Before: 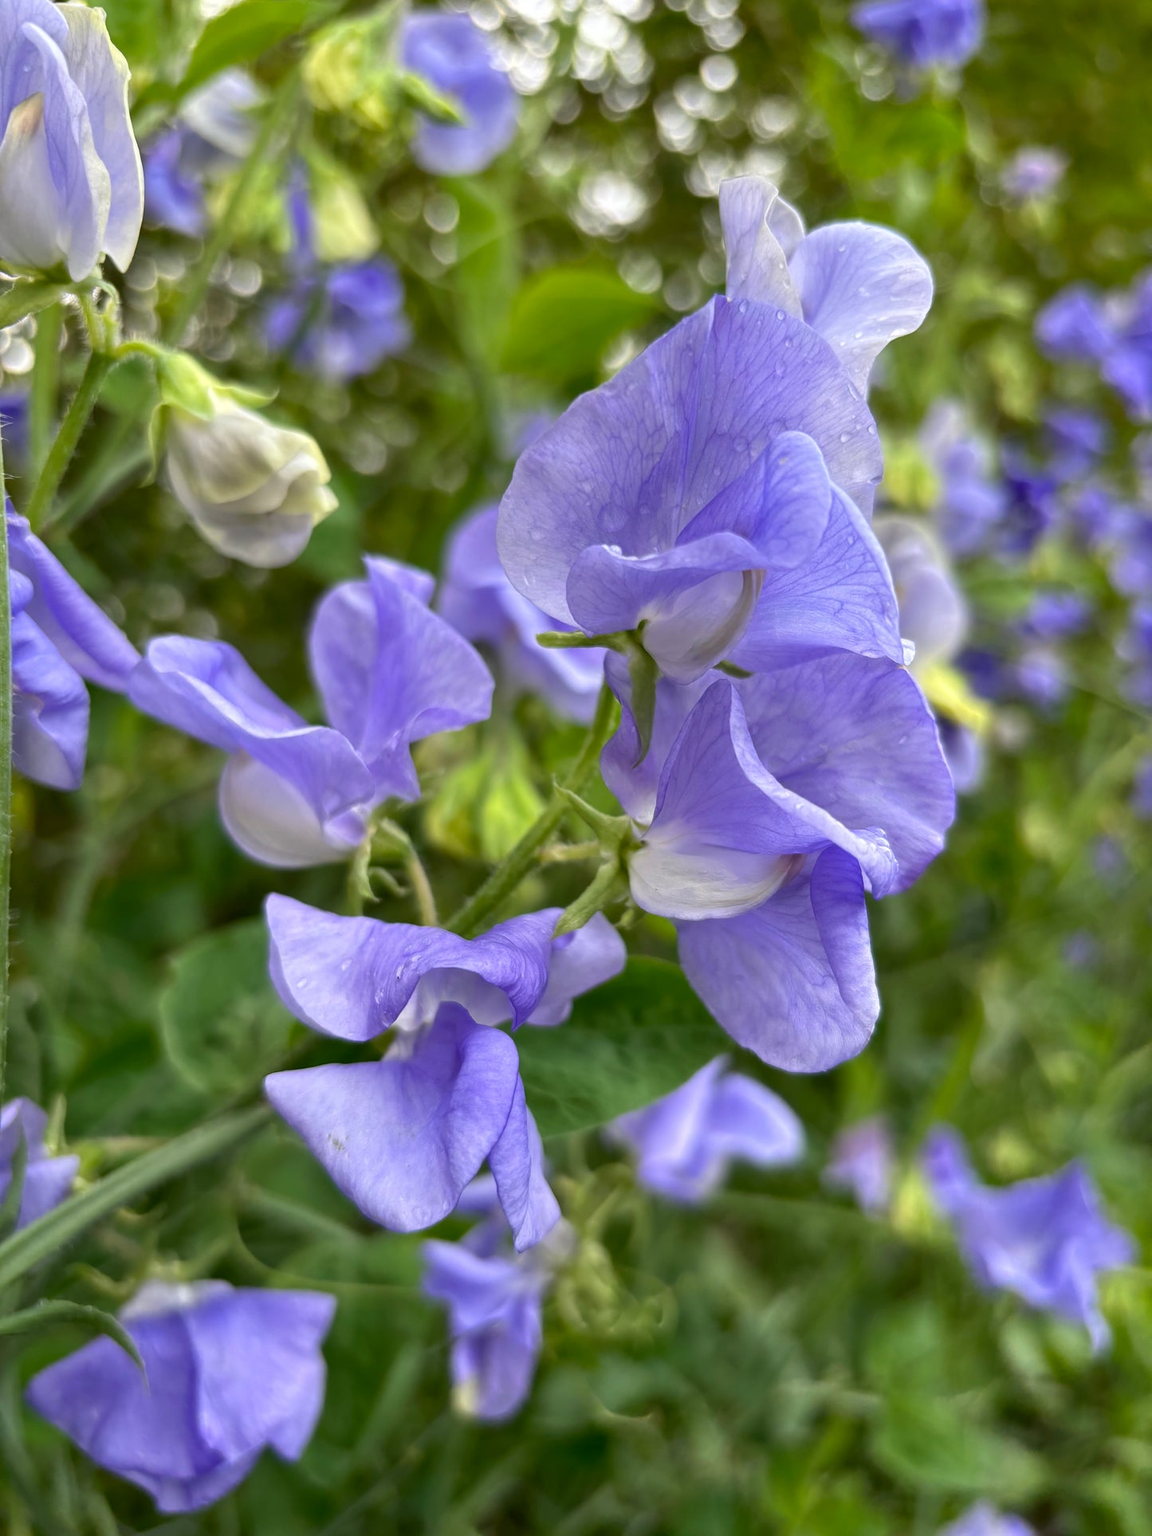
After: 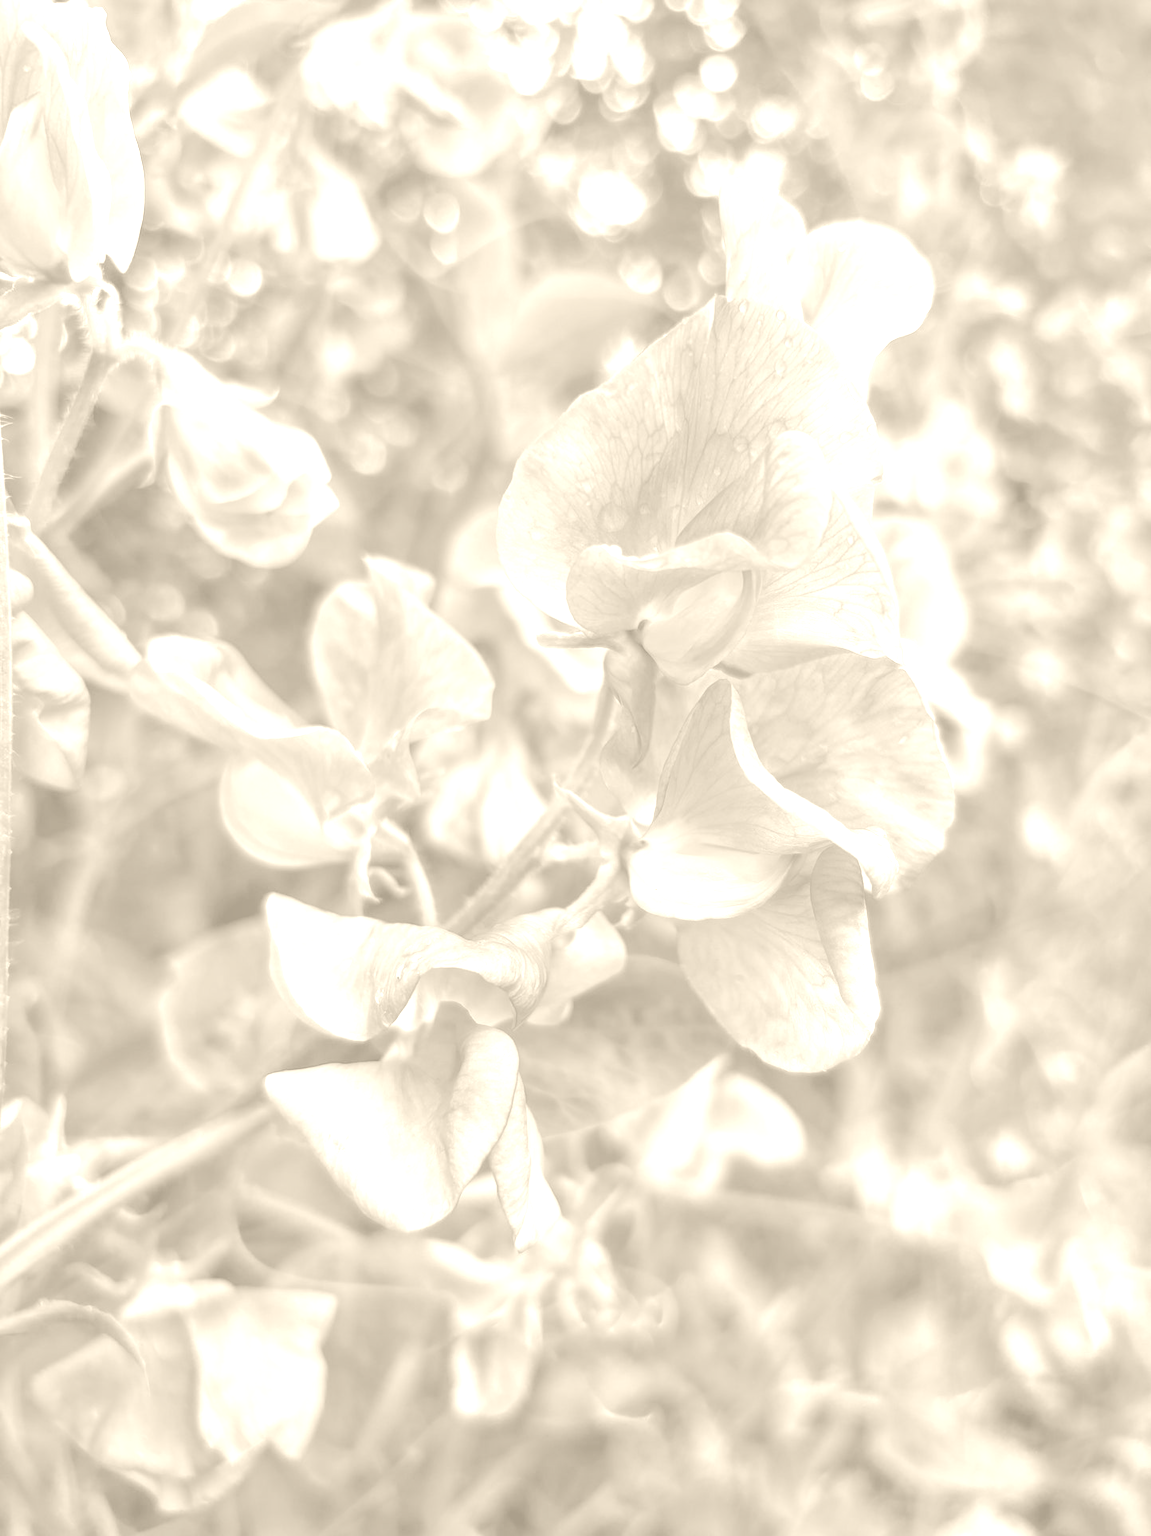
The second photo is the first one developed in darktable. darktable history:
contrast equalizer: y [[0.586, 0.584, 0.576, 0.565, 0.552, 0.539], [0.5 ×6], [0.97, 0.959, 0.919, 0.859, 0.789, 0.717], [0 ×6], [0 ×6]]
local contrast: on, module defaults
colorize: hue 36°, saturation 71%, lightness 80.79%
tone curve: curves: ch0 [(0, 0) (0.15, 0.17) (0.452, 0.437) (0.611, 0.588) (0.751, 0.749) (1, 1)]; ch1 [(0, 0) (0.325, 0.327) (0.412, 0.45) (0.453, 0.484) (0.5, 0.499) (0.541, 0.55) (0.617, 0.612) (0.695, 0.697) (1, 1)]; ch2 [(0, 0) (0.386, 0.397) (0.452, 0.459) (0.505, 0.498) (0.524, 0.547) (0.574, 0.566) (0.633, 0.641) (1, 1)], color space Lab, independent channels, preserve colors none
